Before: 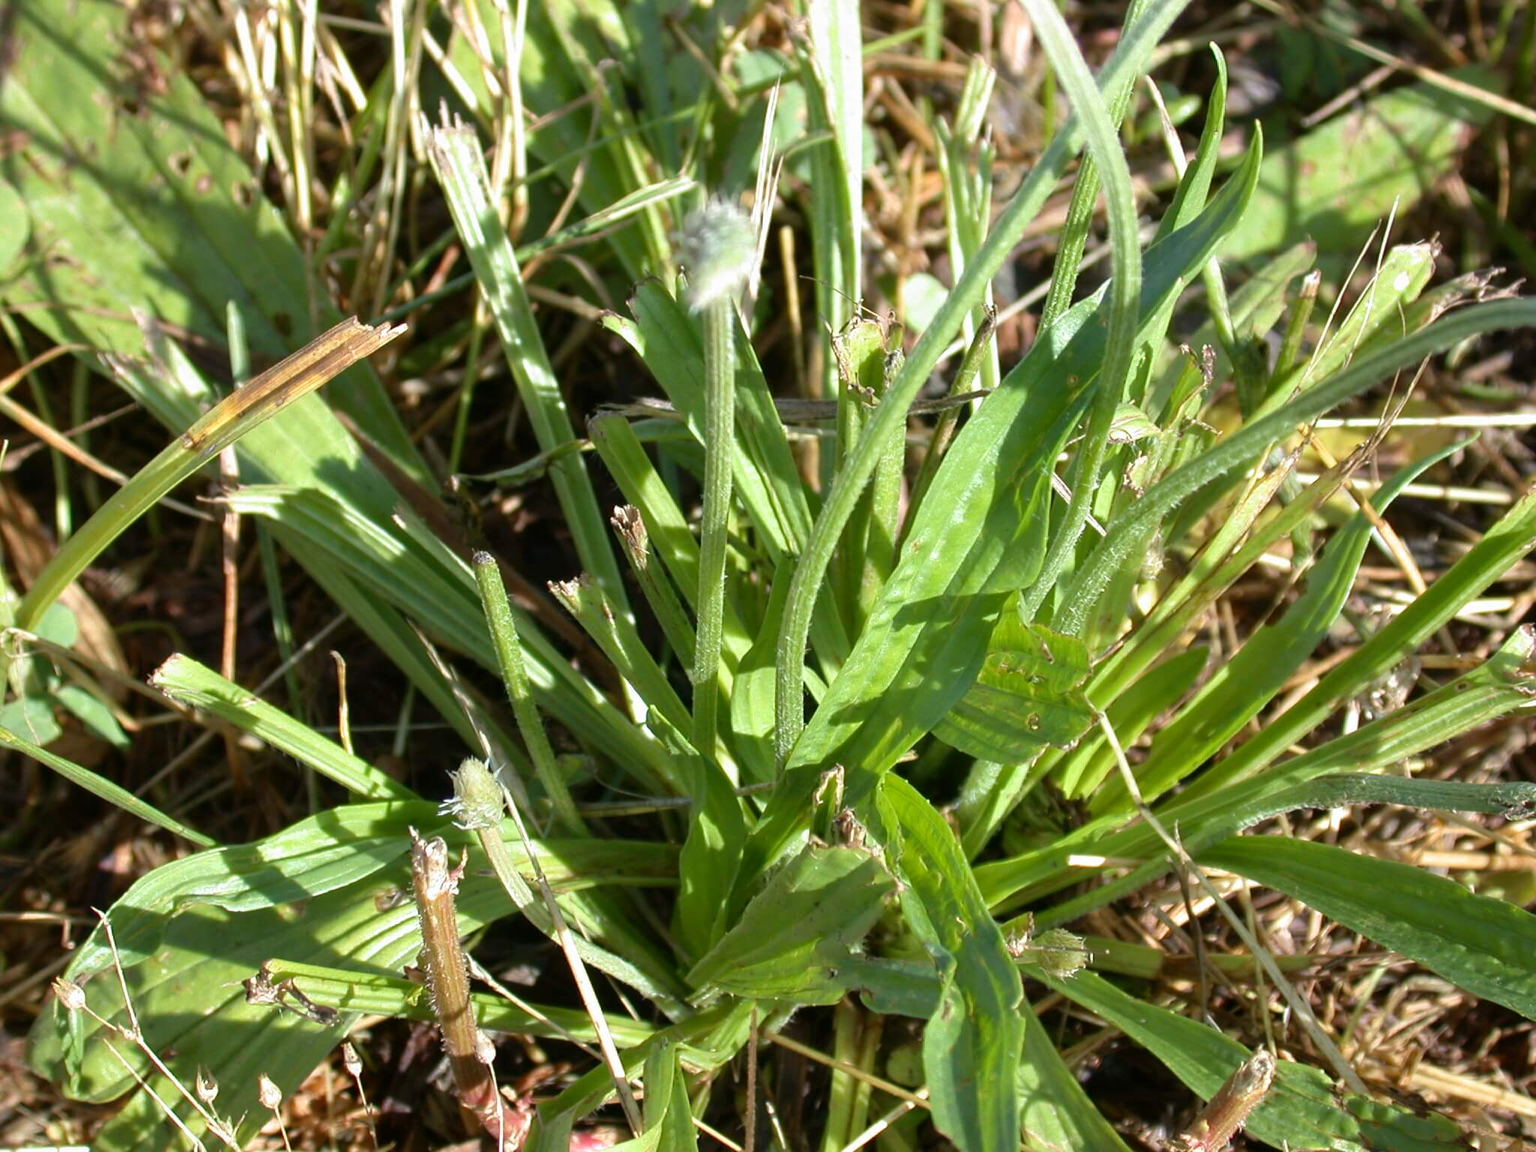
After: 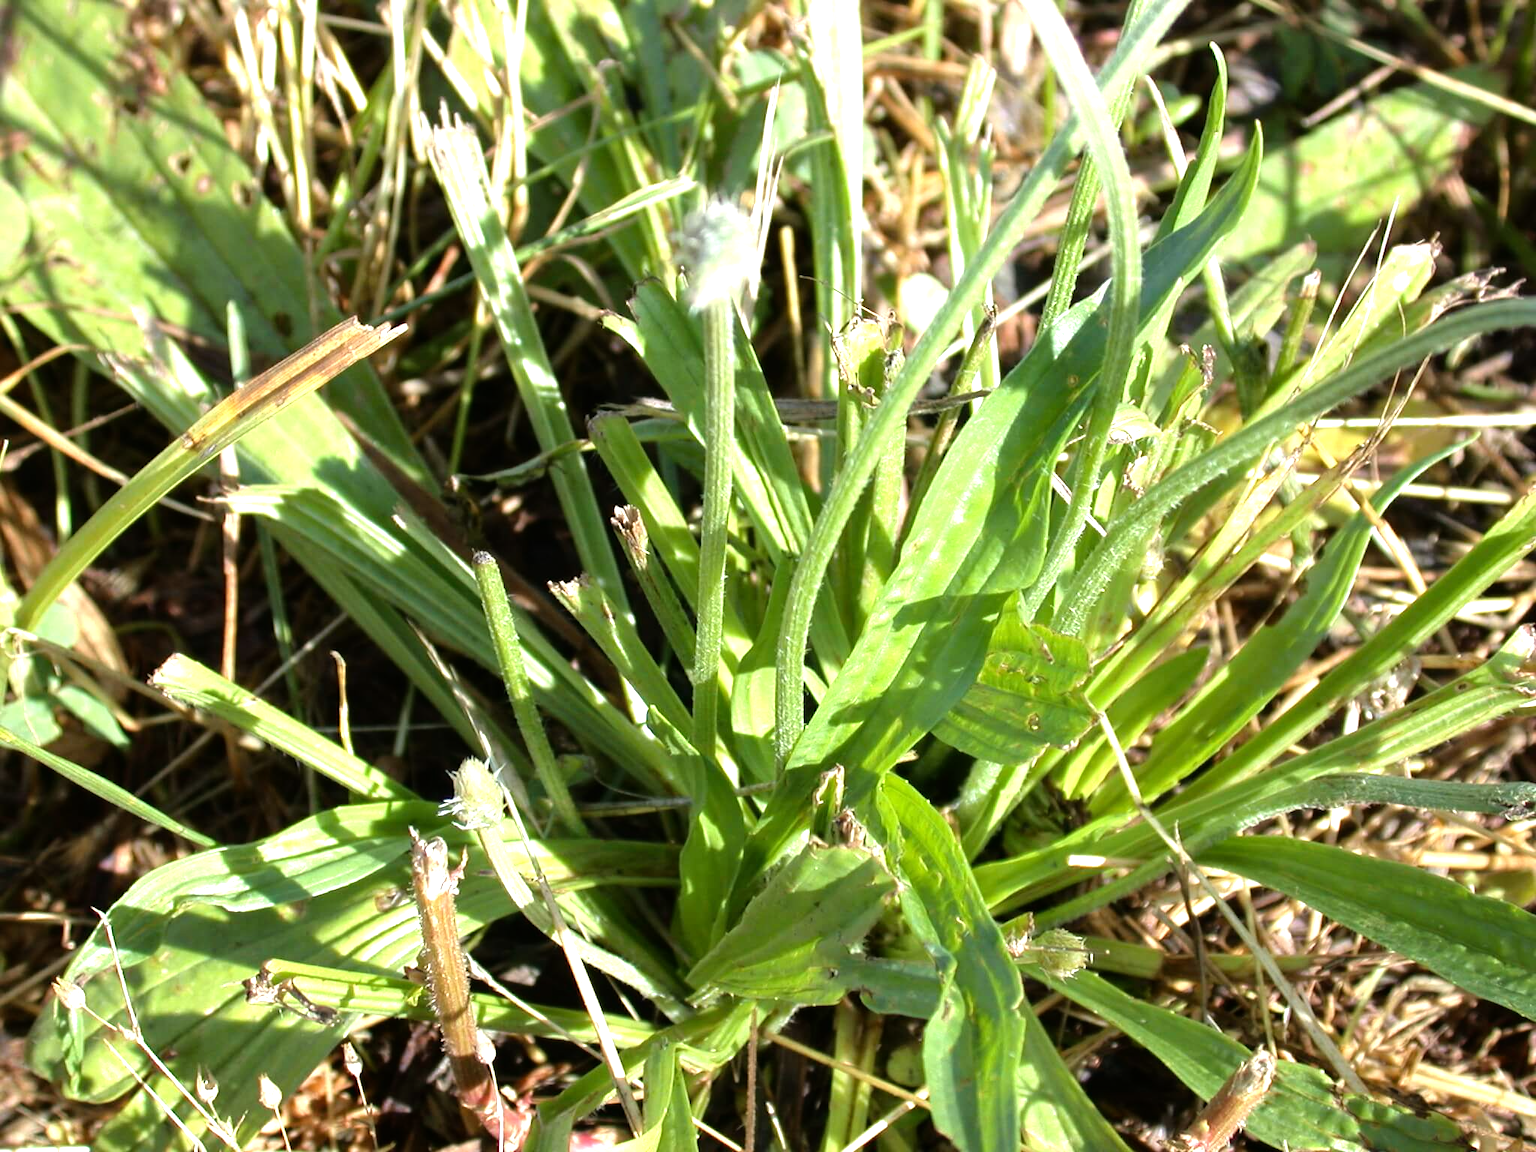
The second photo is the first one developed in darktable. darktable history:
tone equalizer: -8 EV -0.75 EV, -7 EV -0.713 EV, -6 EV -0.568 EV, -5 EV -0.363 EV, -3 EV 0.367 EV, -2 EV 0.6 EV, -1 EV 0.679 EV, +0 EV 0.743 EV
